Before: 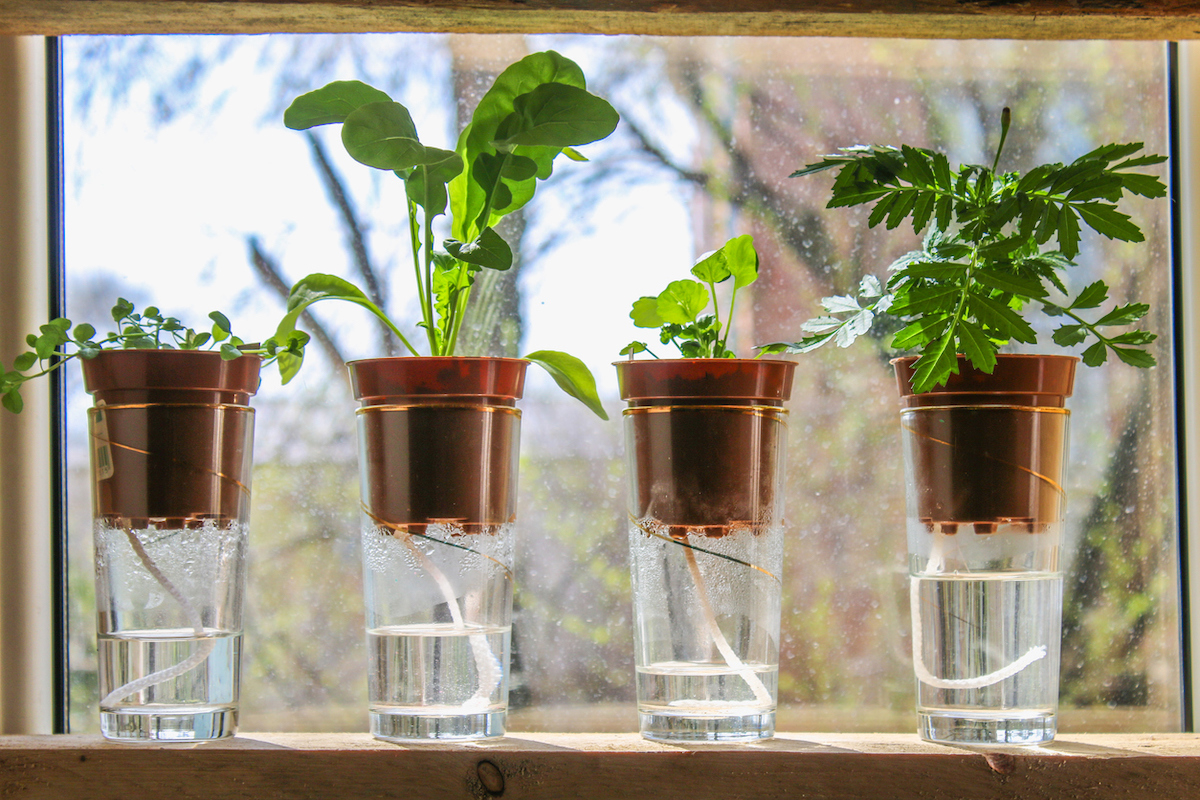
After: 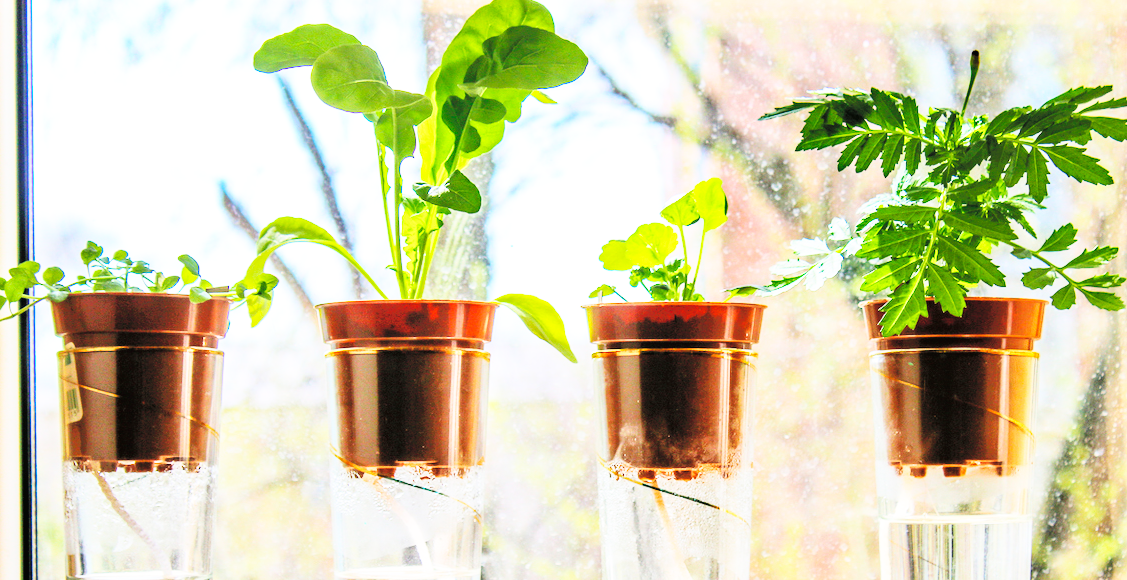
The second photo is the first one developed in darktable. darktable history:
base curve: curves: ch0 [(0, 0) (0, 0) (0.002, 0.001) (0.008, 0.003) (0.019, 0.011) (0.037, 0.037) (0.064, 0.11) (0.102, 0.232) (0.152, 0.379) (0.216, 0.524) (0.296, 0.665) (0.394, 0.789) (0.512, 0.881) (0.651, 0.945) (0.813, 0.986) (1, 1)], preserve colors none
tone curve: curves: ch0 [(0, 0) (0.003, 0.013) (0.011, 0.017) (0.025, 0.035) (0.044, 0.093) (0.069, 0.146) (0.1, 0.179) (0.136, 0.243) (0.177, 0.294) (0.224, 0.332) (0.277, 0.412) (0.335, 0.454) (0.399, 0.531) (0.468, 0.611) (0.543, 0.669) (0.623, 0.738) (0.709, 0.823) (0.801, 0.881) (0.898, 0.951) (1, 1)], color space Lab, independent channels, preserve colors none
crop: left 2.633%, top 7.172%, right 3.378%, bottom 20.256%
haze removal: compatibility mode true, adaptive false
